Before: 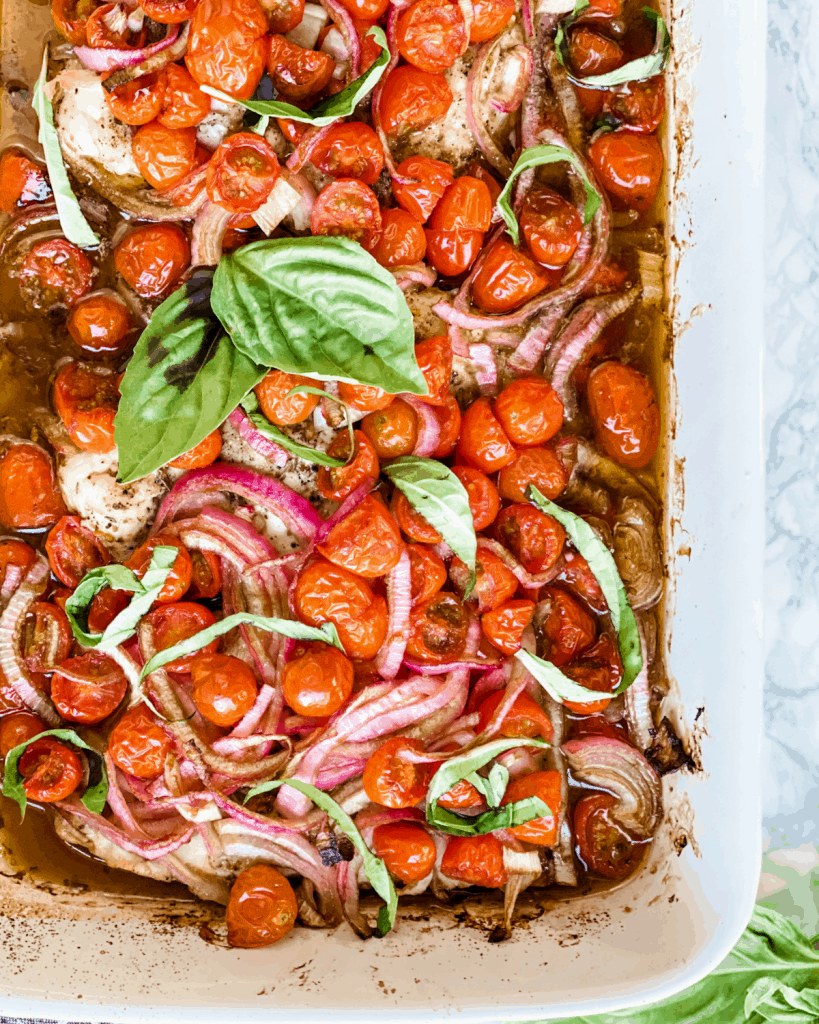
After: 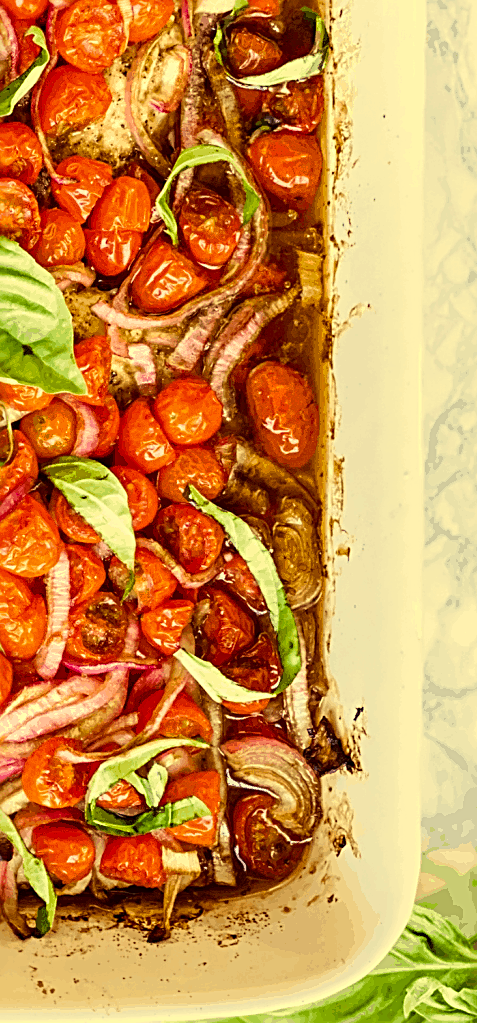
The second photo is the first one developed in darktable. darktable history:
sharpen: radius 2.546, amount 0.644
crop: left 41.643%
color correction: highlights a* -0.521, highlights b* 39.78, shadows a* 9.79, shadows b* -0.869
